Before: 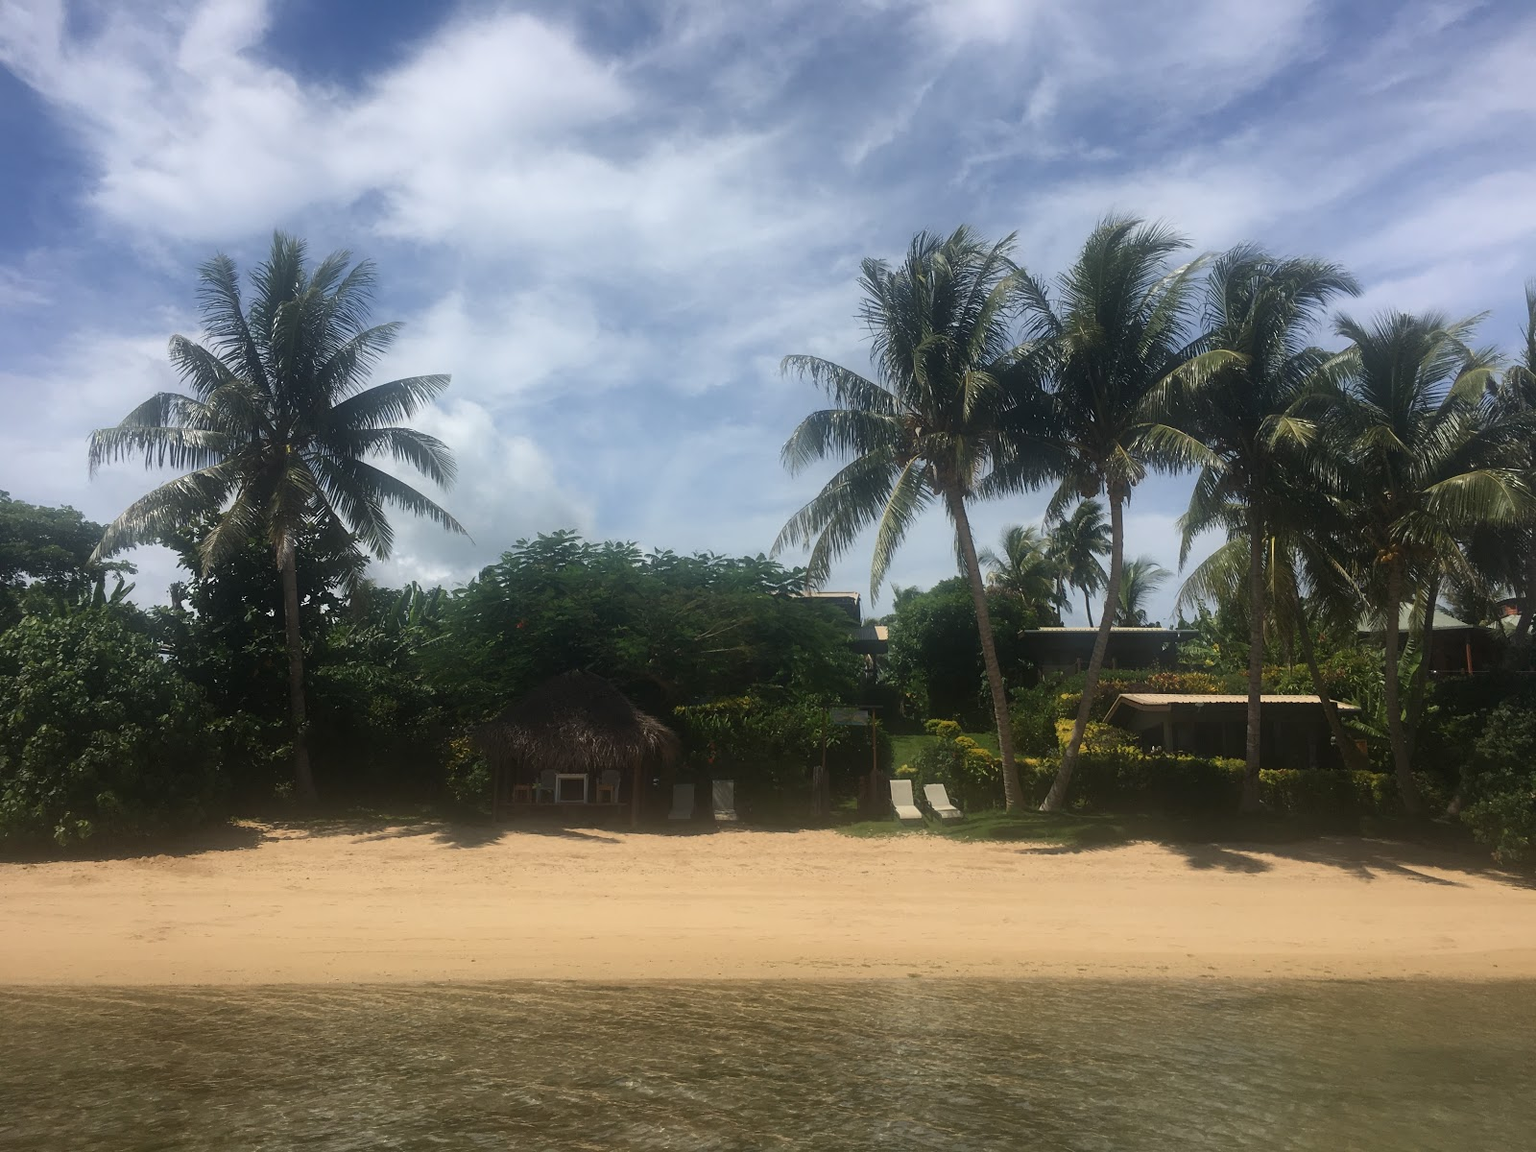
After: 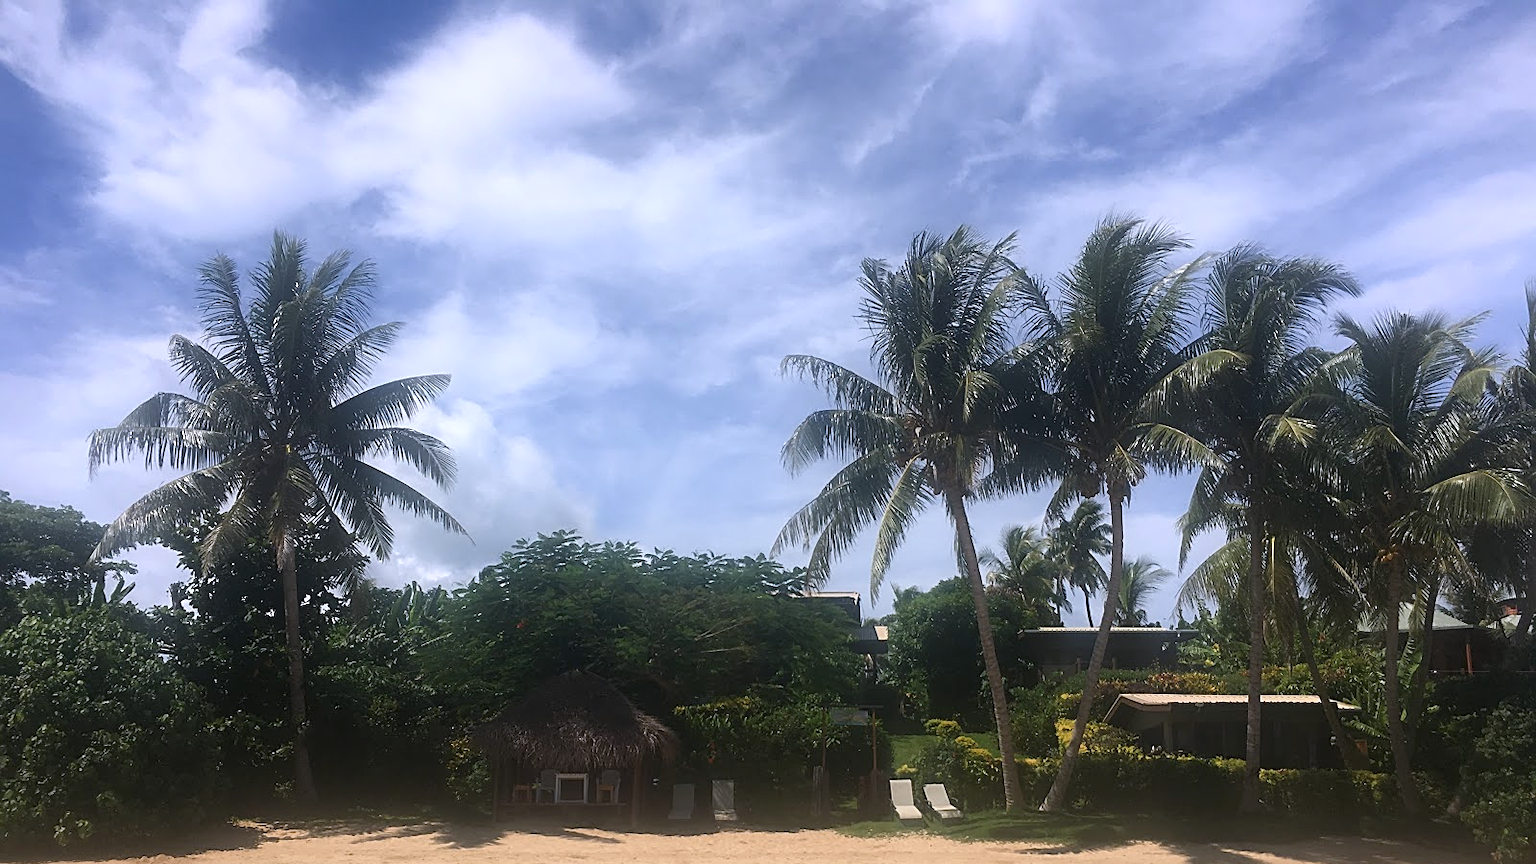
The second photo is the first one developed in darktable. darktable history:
crop: bottom 24.988%
white balance: red 1.004, blue 1.096
sharpen: on, module defaults
exposure: exposure 0.2 EV, compensate highlight preservation false
